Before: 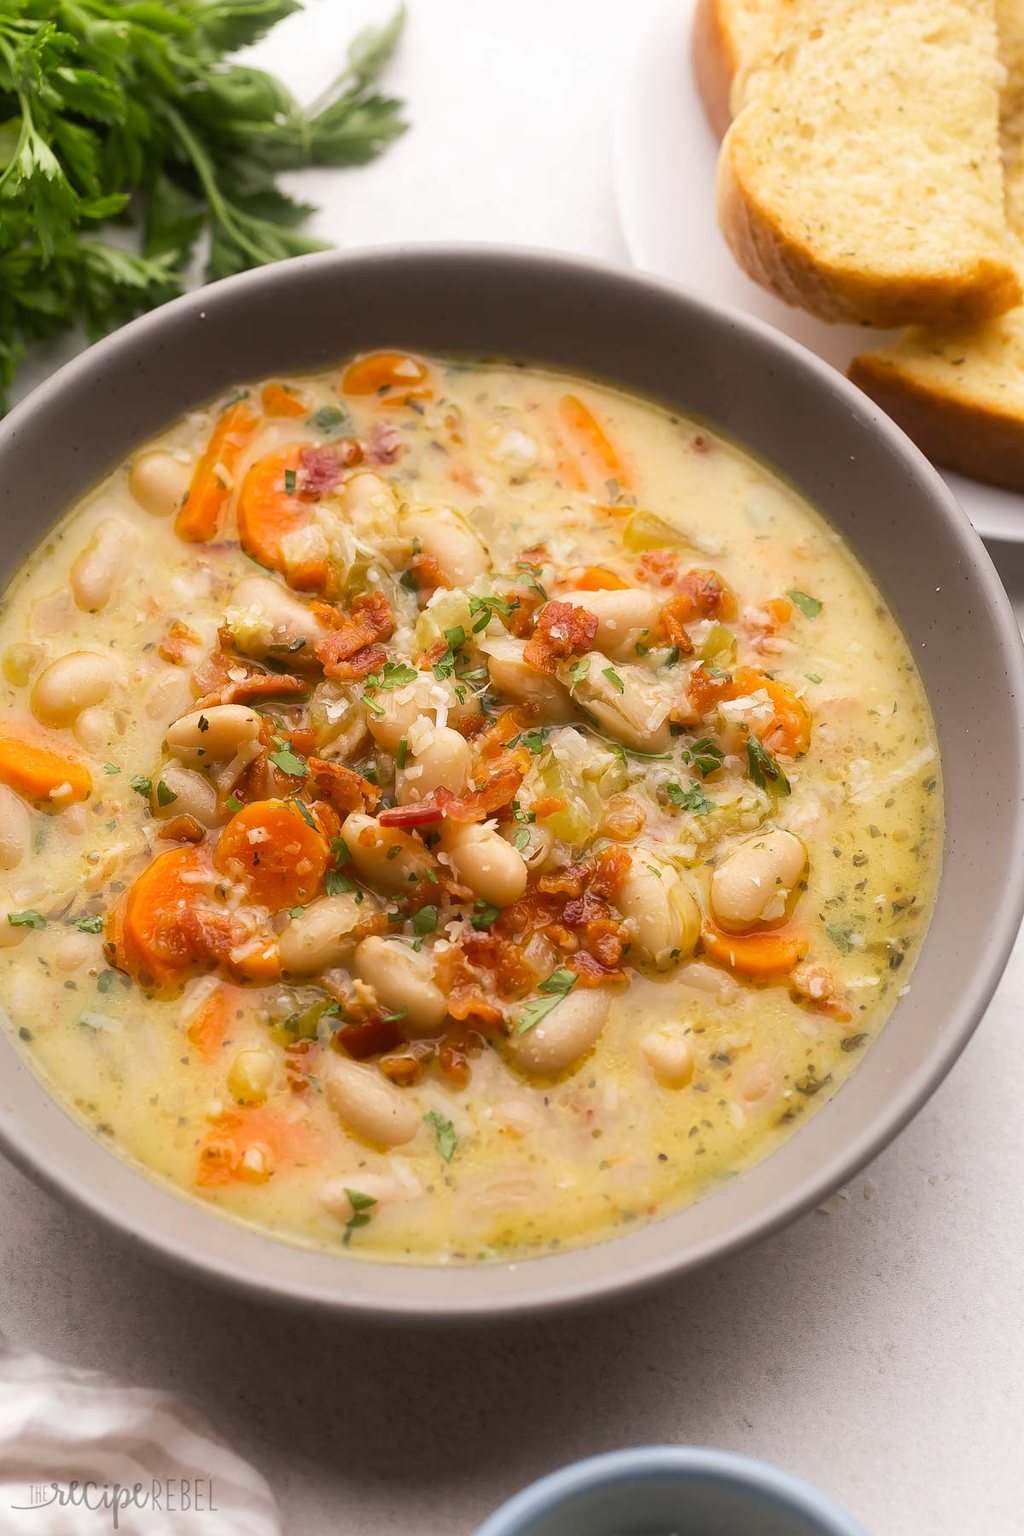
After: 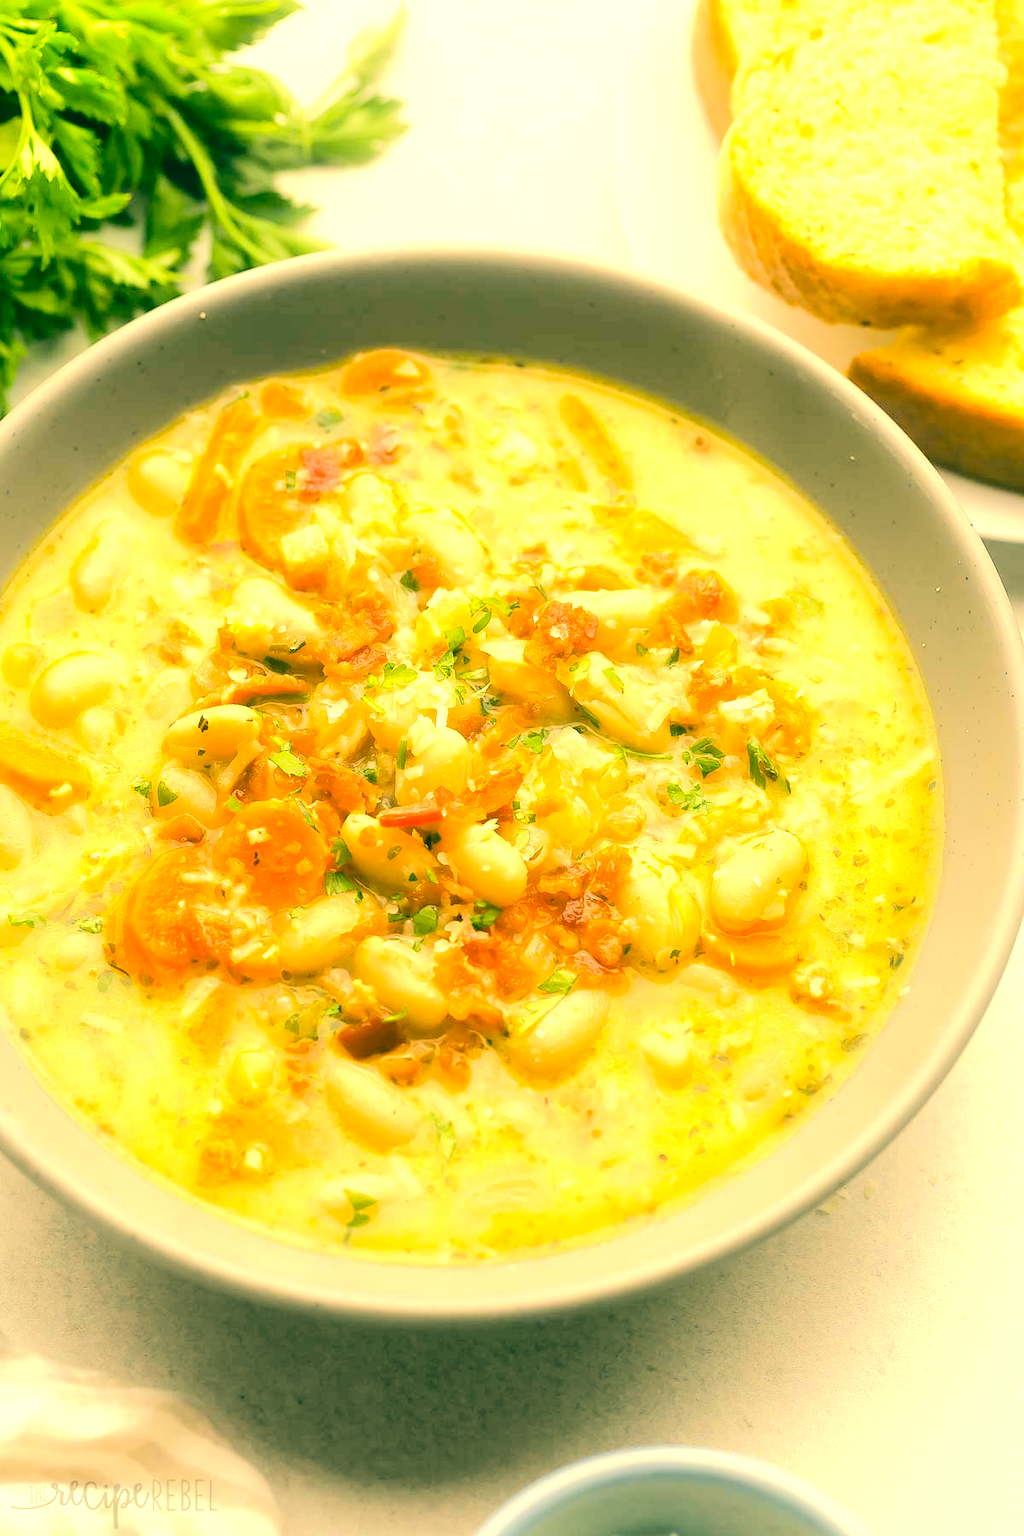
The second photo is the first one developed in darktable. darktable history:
color correction: highlights a* 1.85, highlights b* 34.55, shadows a* -37.38, shadows b* -5.84
tone equalizer: -7 EV 0.148 EV, -6 EV 0.599 EV, -5 EV 1.16 EV, -4 EV 1.31 EV, -3 EV 1.18 EV, -2 EV 0.6 EV, -1 EV 0.167 EV, edges refinement/feathering 500, mask exposure compensation -1.57 EV, preserve details no
exposure: exposure 0.77 EV, compensate highlight preservation false
